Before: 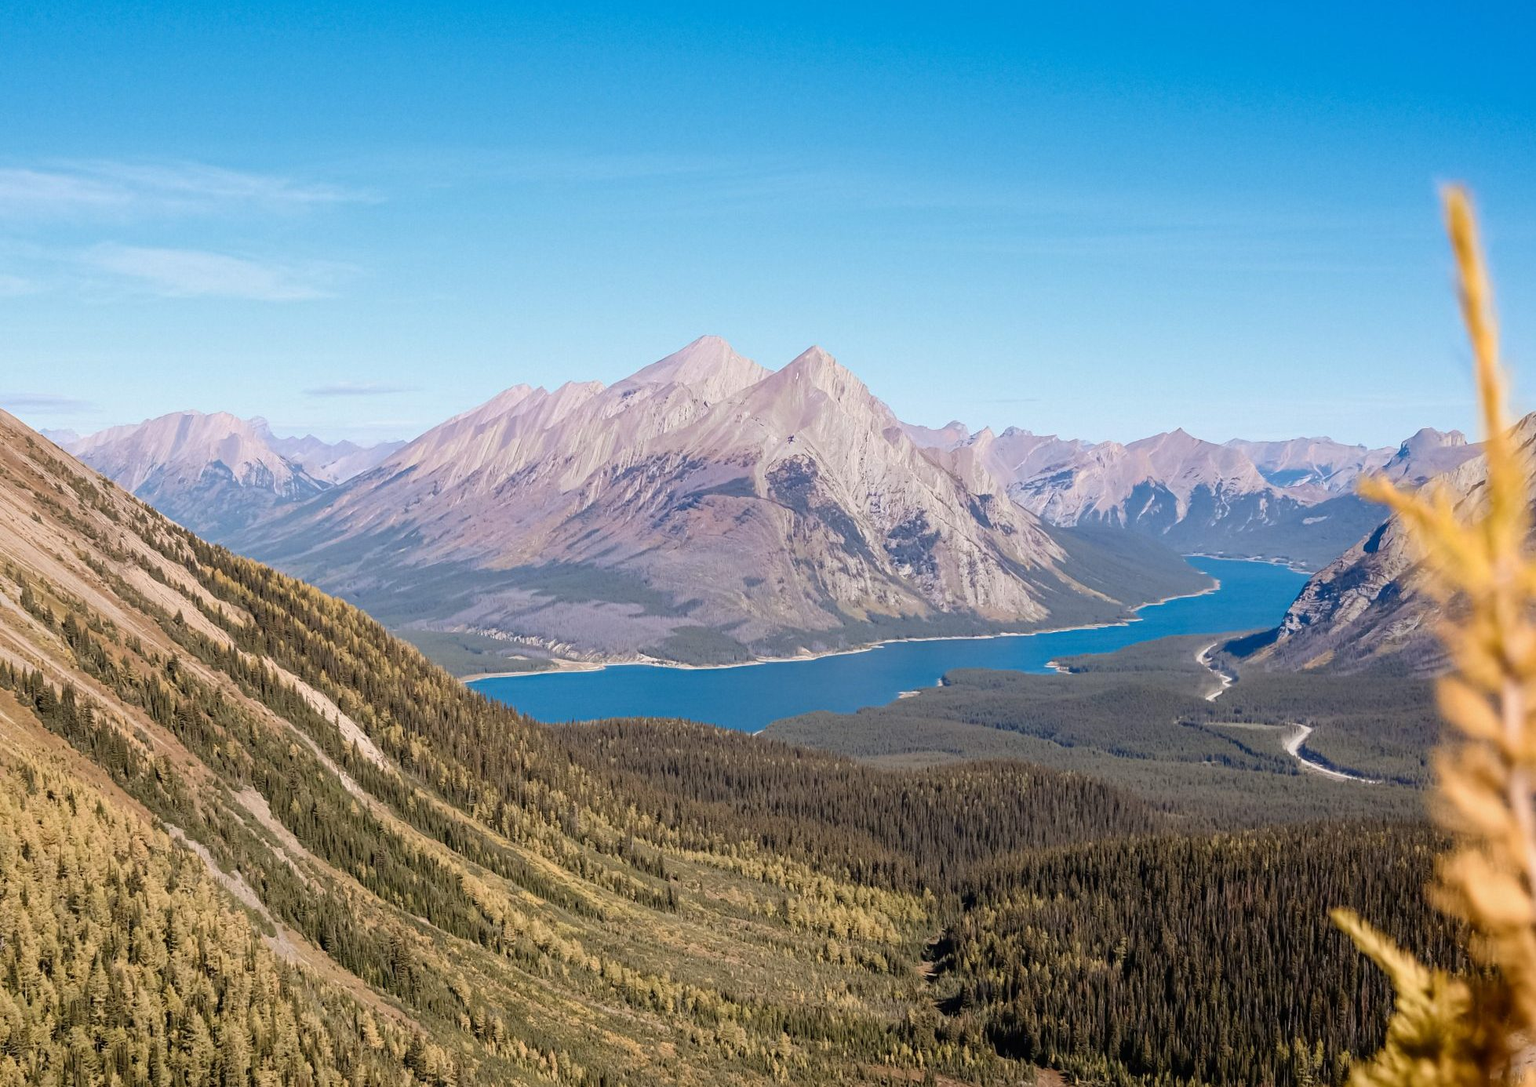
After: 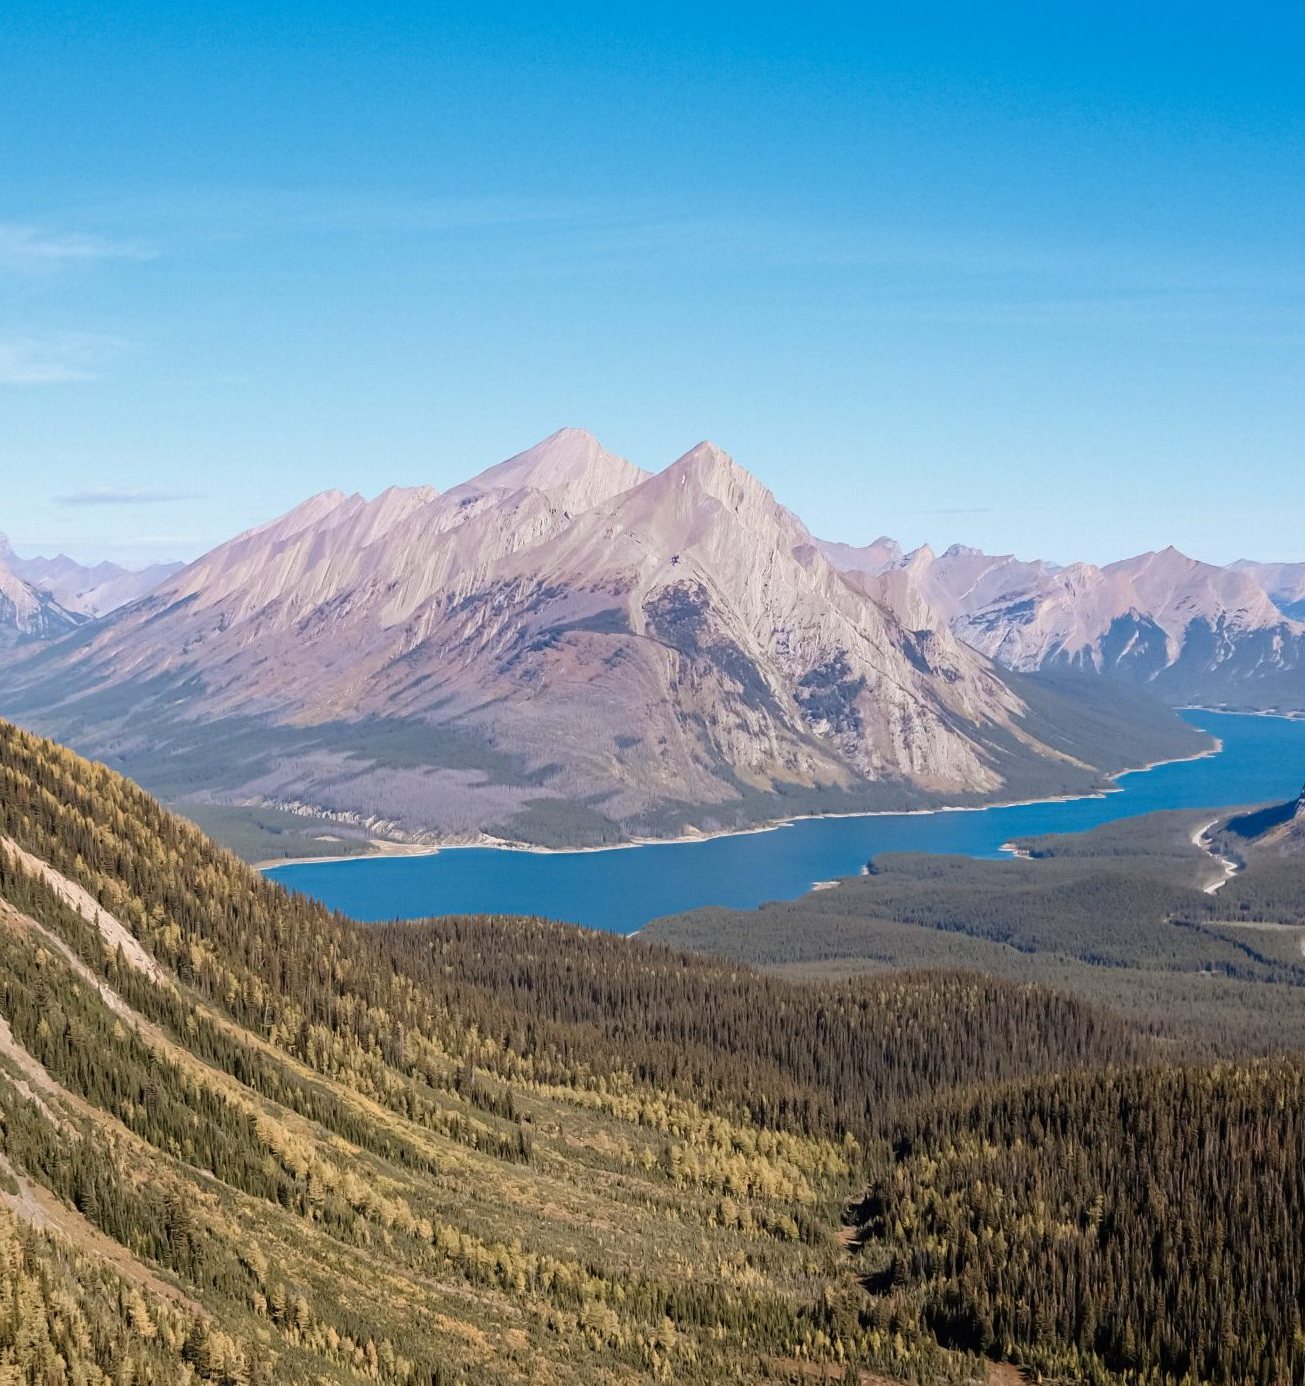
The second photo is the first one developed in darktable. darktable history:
crop: left 17.011%, right 16.318%
